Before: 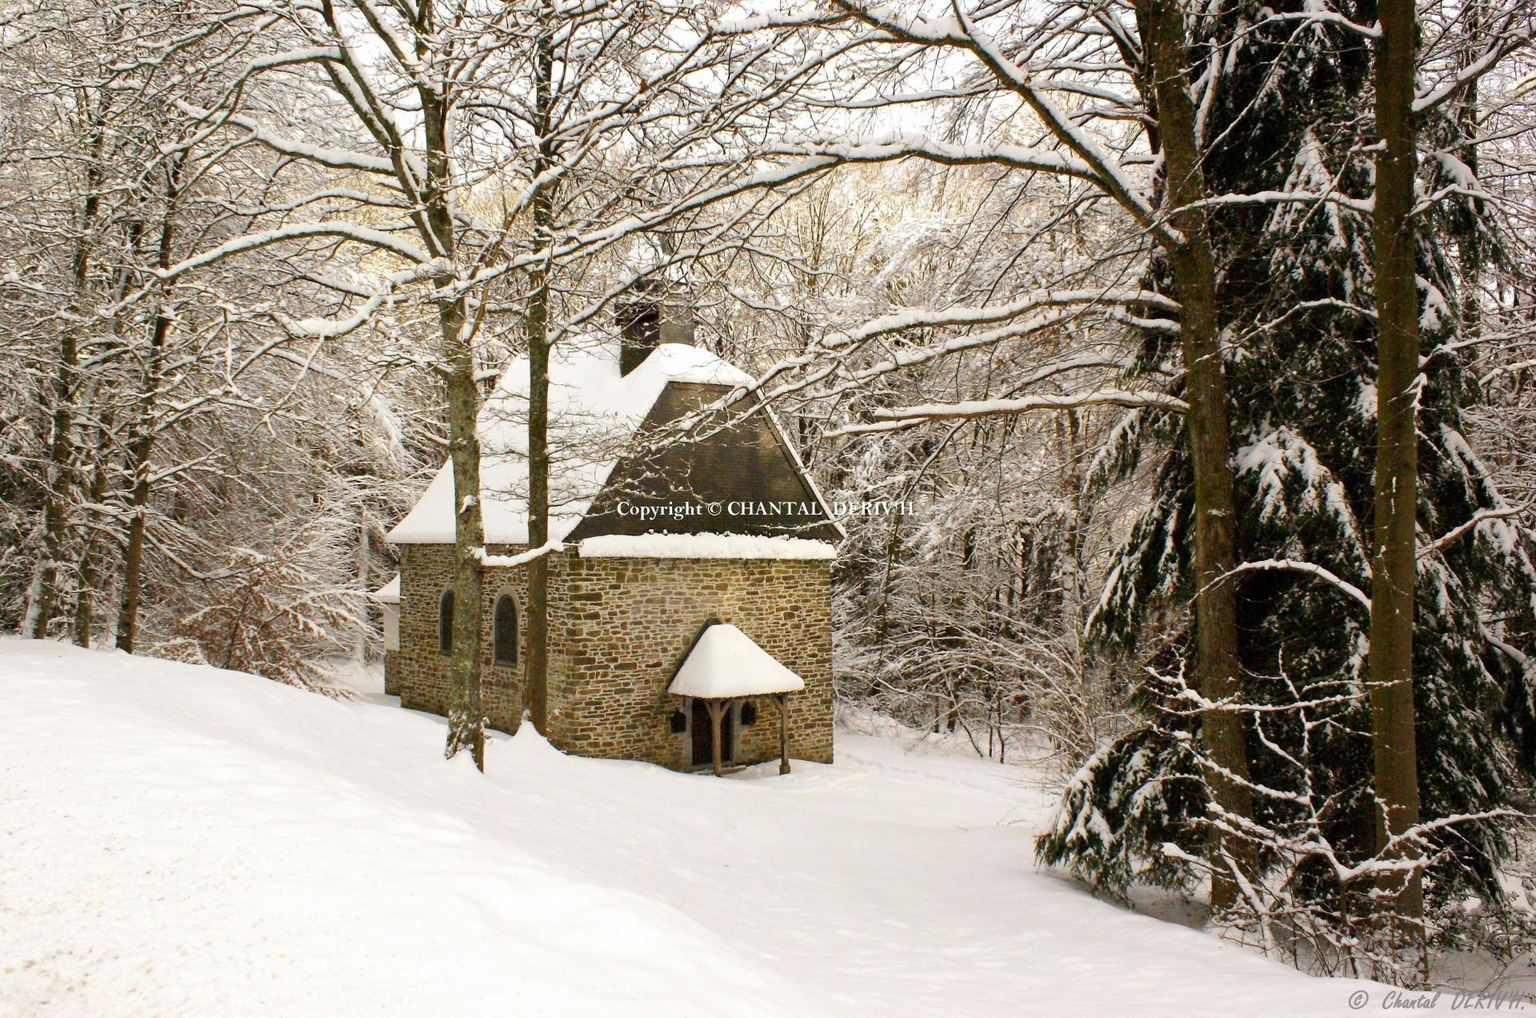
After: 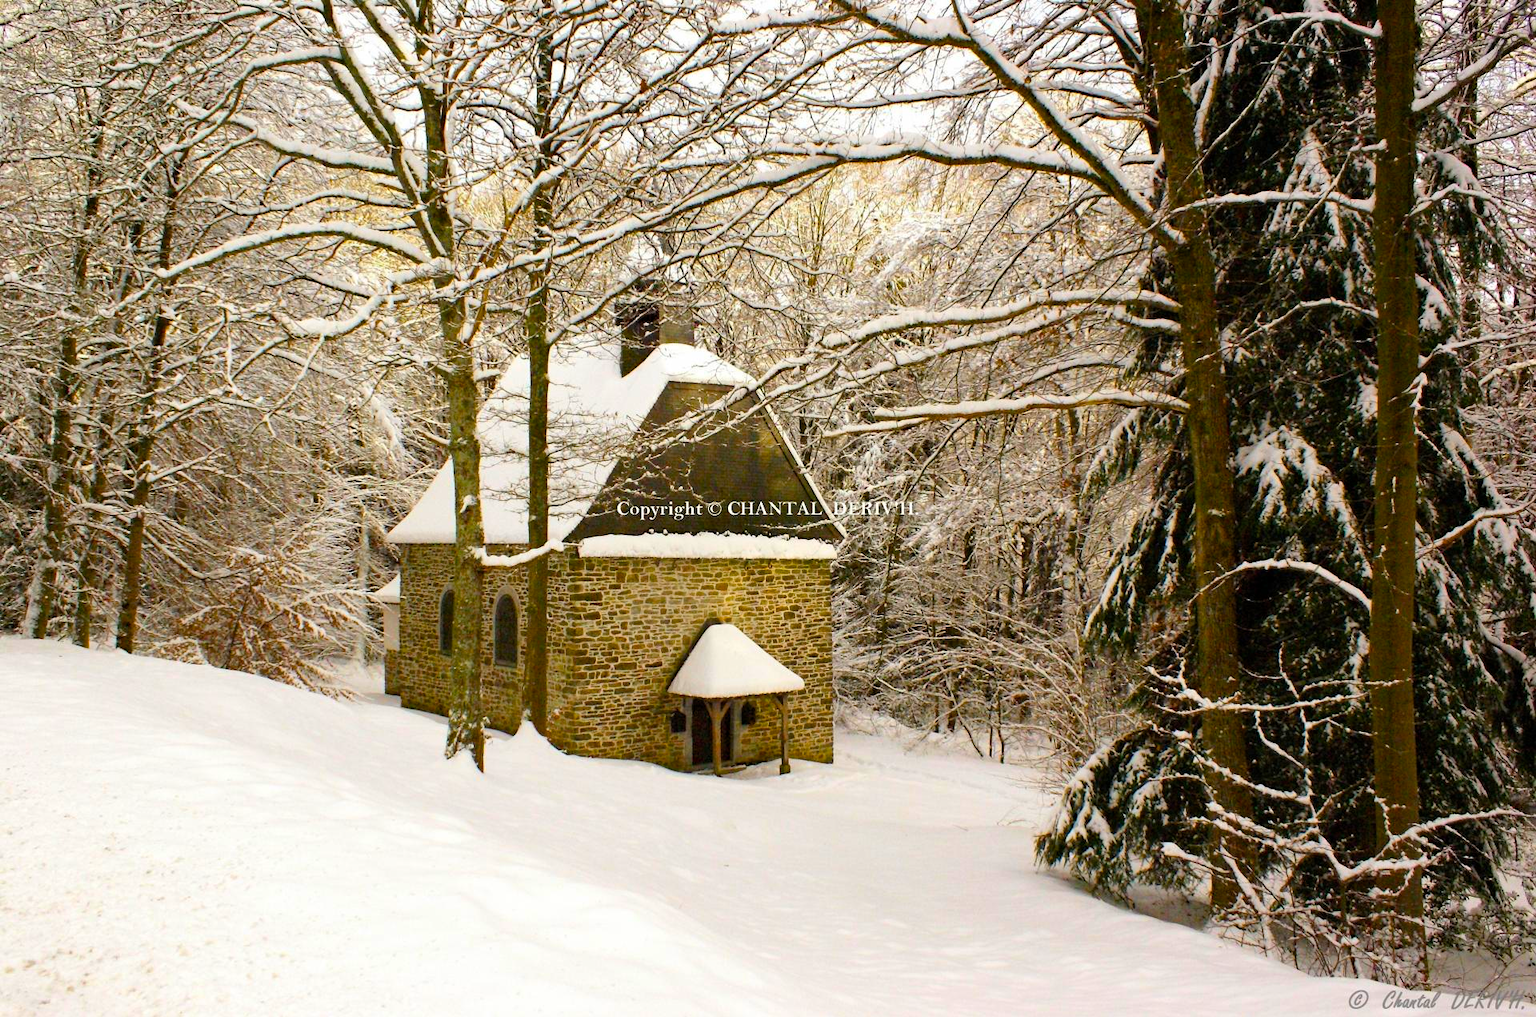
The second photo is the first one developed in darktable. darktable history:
haze removal: compatibility mode true, adaptive false
color balance rgb: perceptual saturation grading › global saturation 30%, global vibrance 30%
